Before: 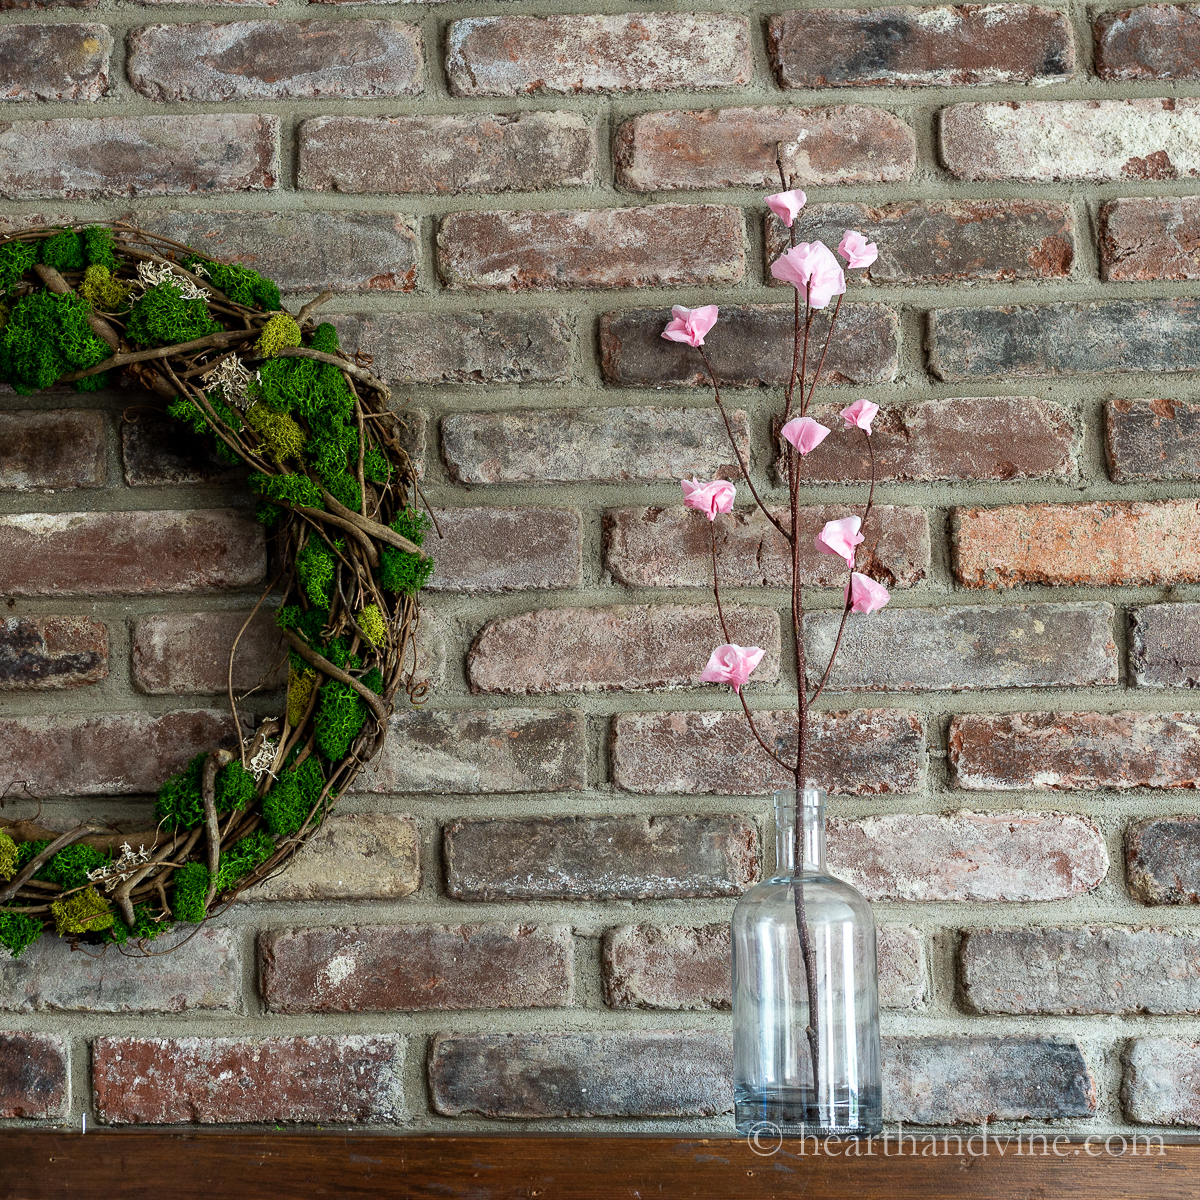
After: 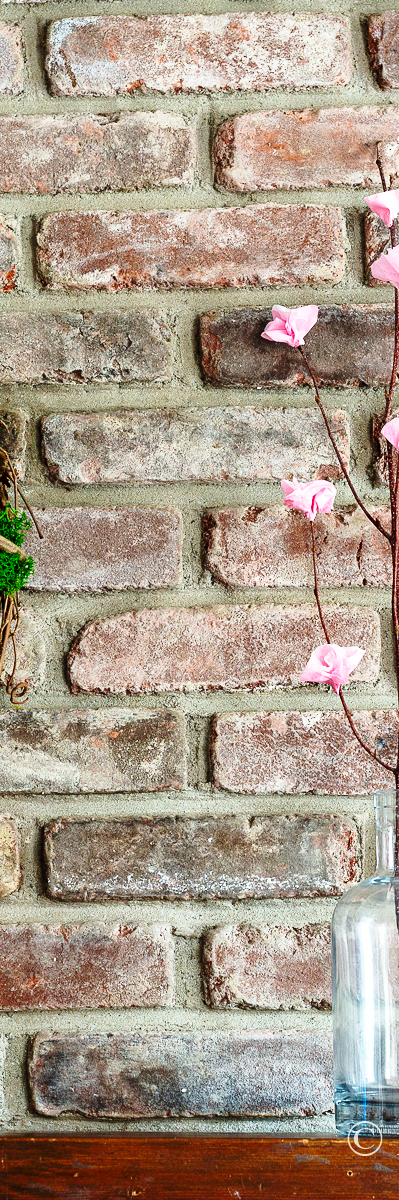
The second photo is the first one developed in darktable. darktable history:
crop: left 33.36%, right 33.36%
base curve: curves: ch0 [(0, 0) (0.036, 0.037) (0.121, 0.228) (0.46, 0.76) (0.859, 0.983) (1, 1)], preserve colors none
